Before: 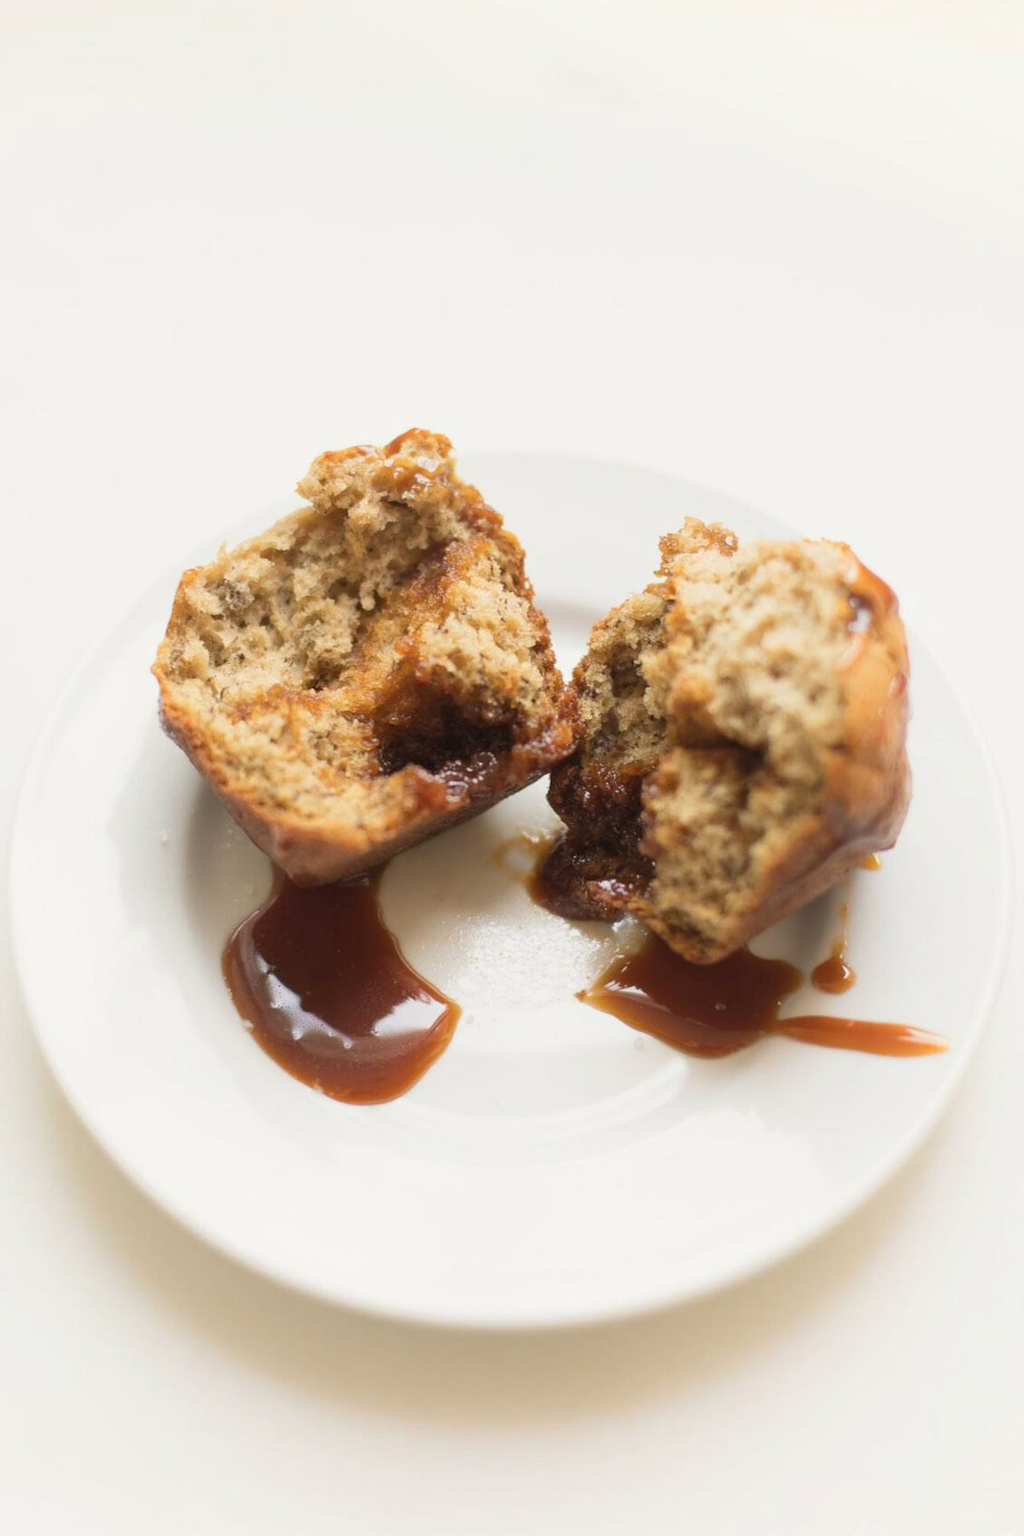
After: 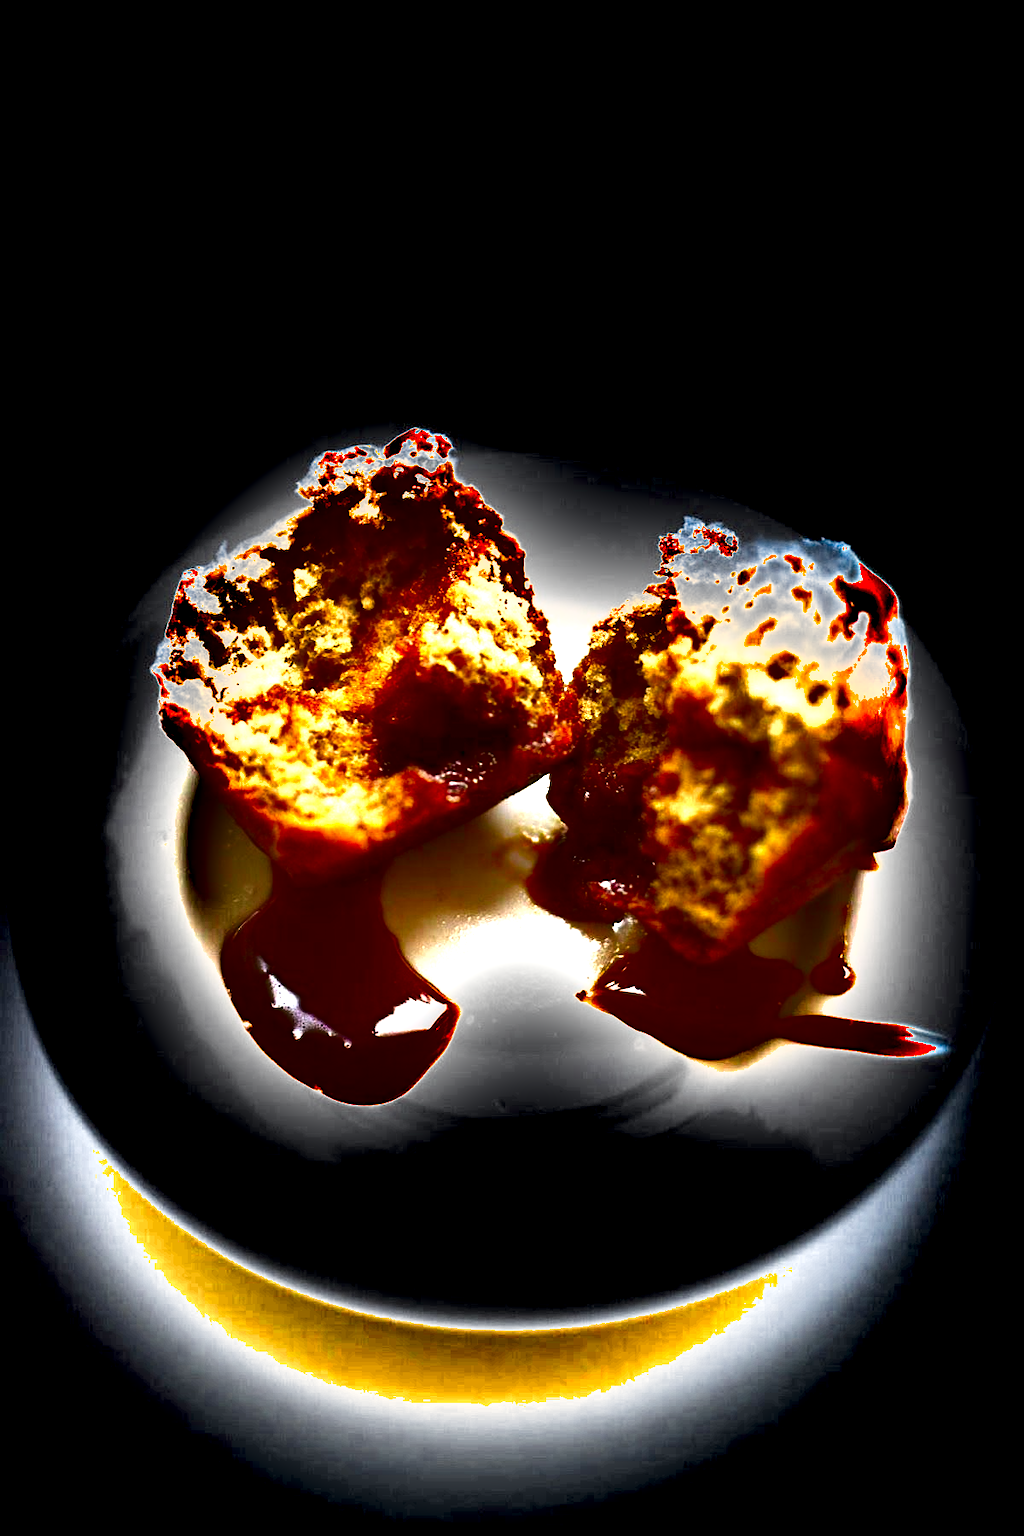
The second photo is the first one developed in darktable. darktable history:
contrast brightness saturation: brightness -1, saturation 1
exposure: exposure 1 EV, compensate highlight preservation false
shadows and highlights: shadows 5, soften with gaussian
